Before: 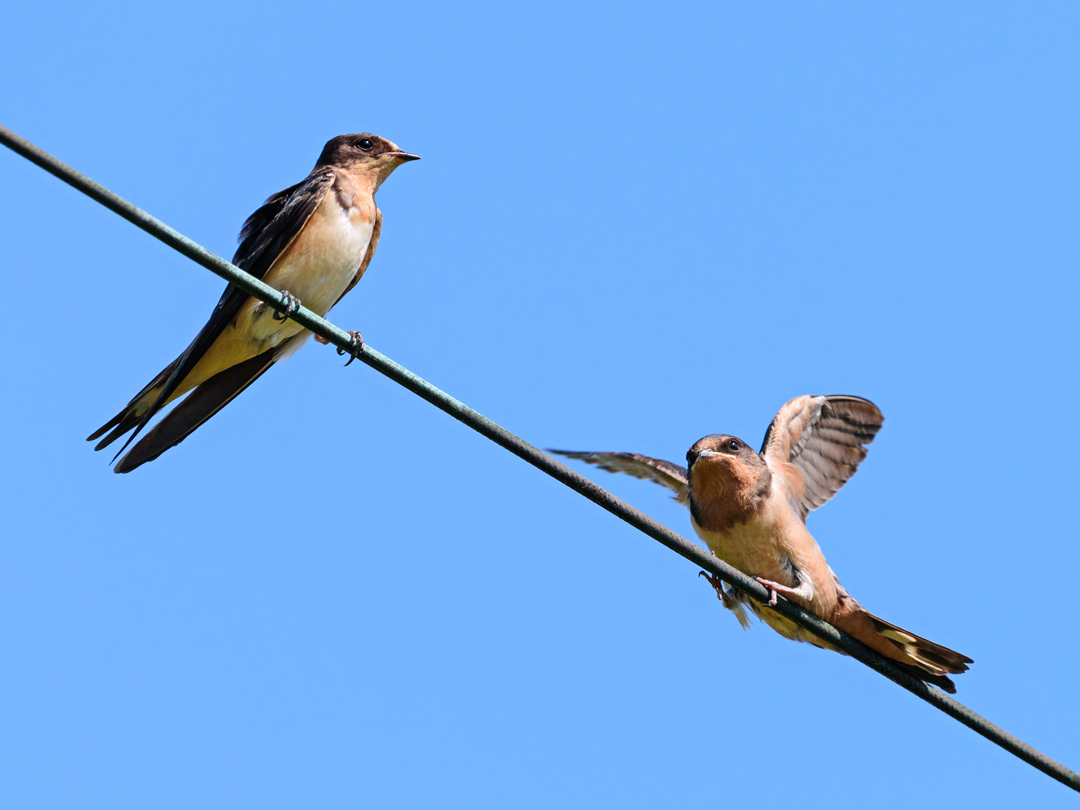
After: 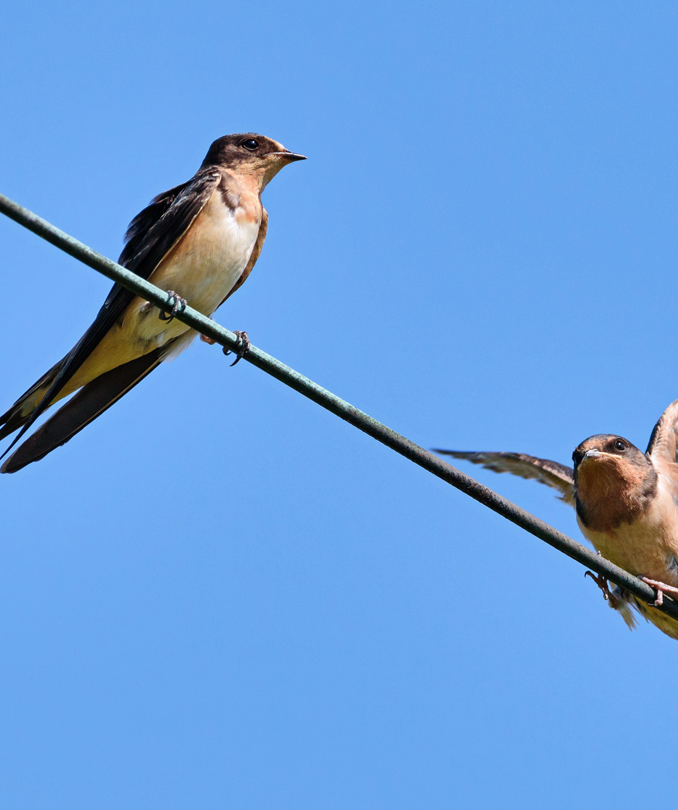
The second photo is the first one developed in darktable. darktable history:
shadows and highlights: low approximation 0.01, soften with gaussian
crop: left 10.644%, right 26.528%
contrast brightness saturation: saturation -0.05
